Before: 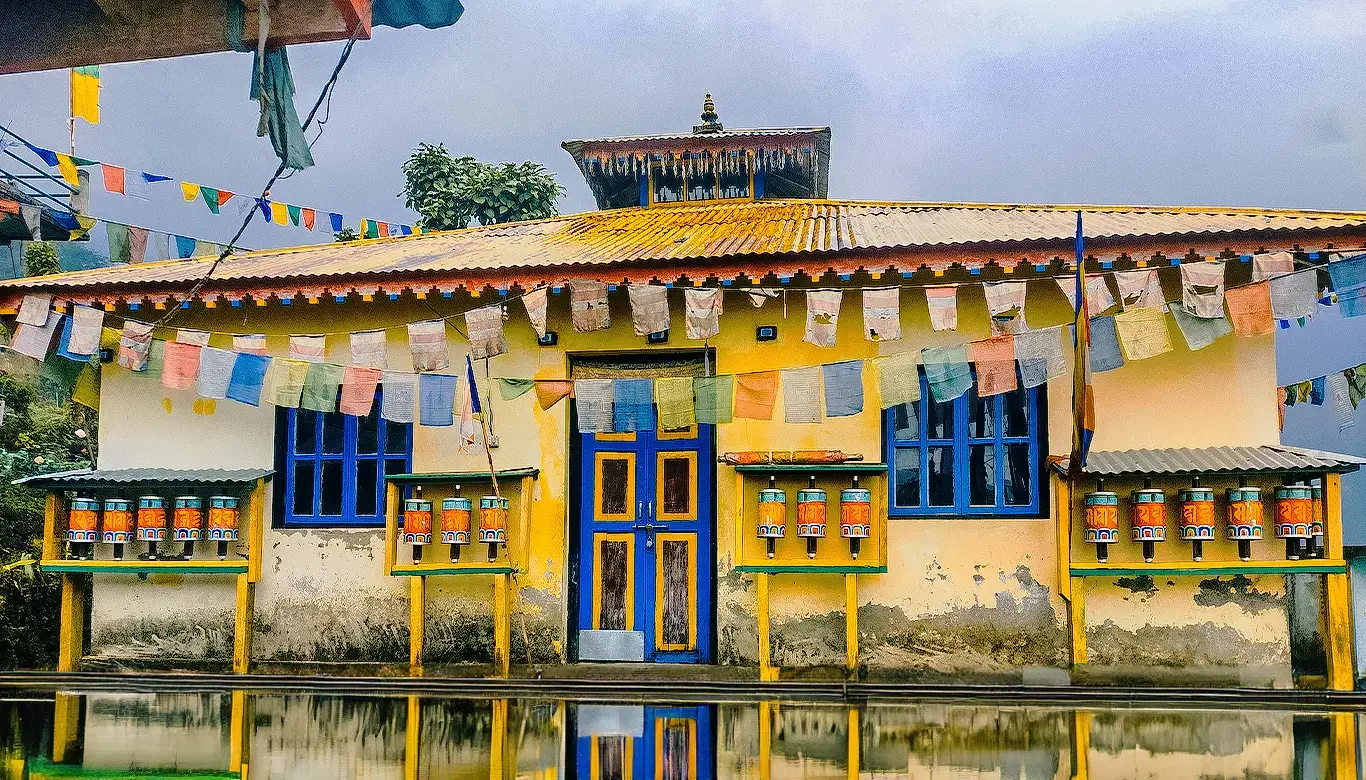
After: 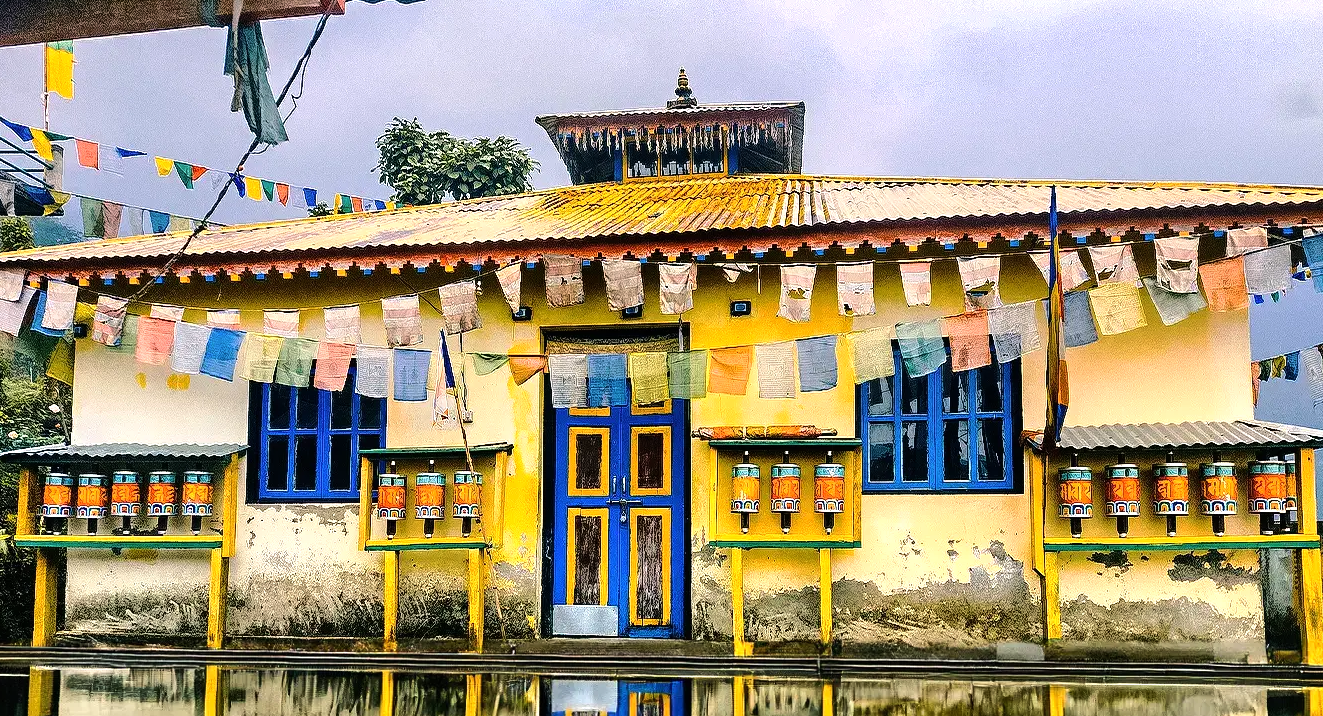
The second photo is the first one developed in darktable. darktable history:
crop: left 1.964%, top 3.251%, right 1.122%, bottom 4.933%
graduated density: density 0.38 EV, hardness 21%, rotation -6.11°, saturation 32%
tone equalizer: -8 EV -0.75 EV, -7 EV -0.7 EV, -6 EV -0.6 EV, -5 EV -0.4 EV, -3 EV 0.4 EV, -2 EV 0.6 EV, -1 EV 0.7 EV, +0 EV 0.75 EV, edges refinement/feathering 500, mask exposure compensation -1.57 EV, preserve details no
